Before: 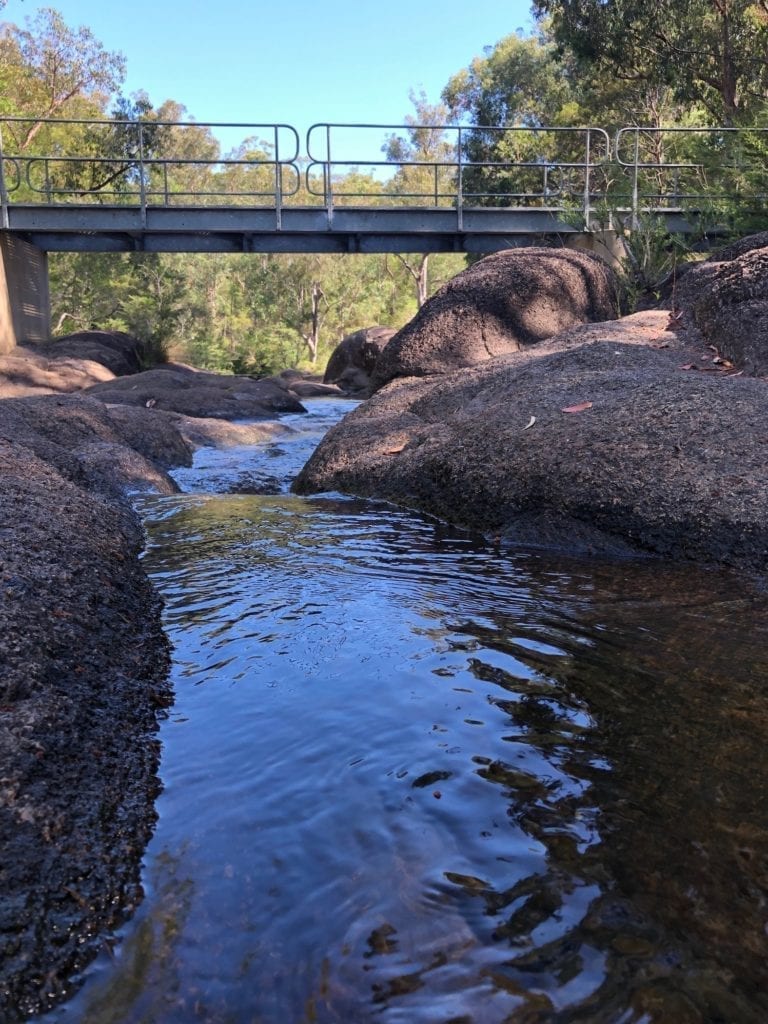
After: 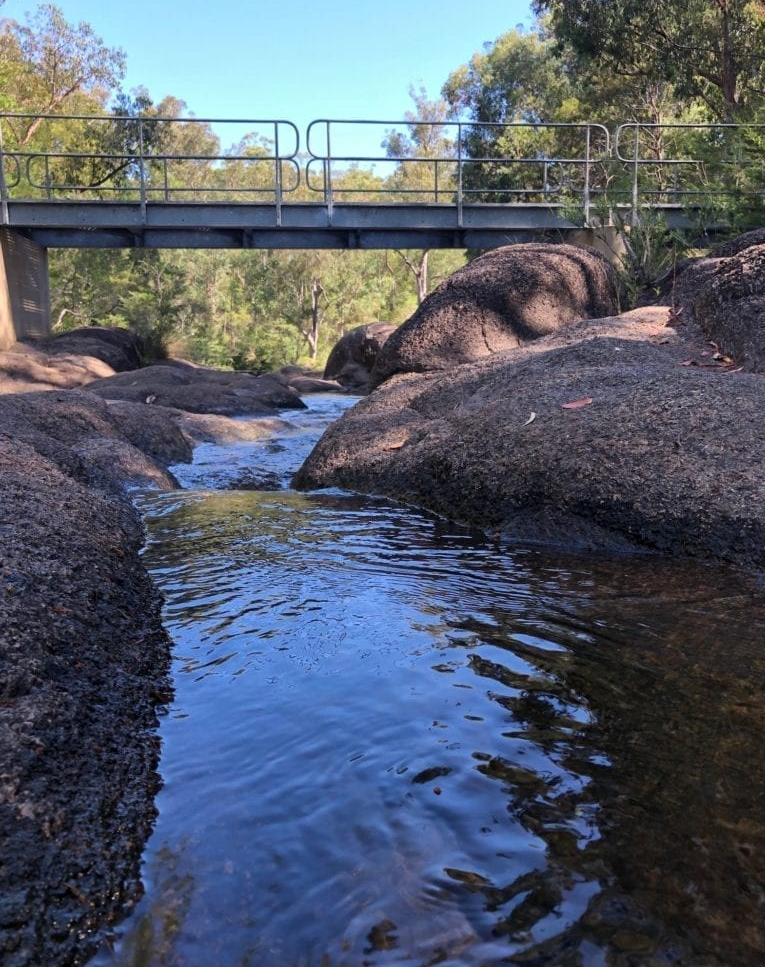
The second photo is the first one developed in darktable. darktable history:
local contrast: mode bilateral grid, contrast 10, coarseness 25, detail 115%, midtone range 0.2
crop: top 0.448%, right 0.264%, bottom 5.045%
tone equalizer: on, module defaults
